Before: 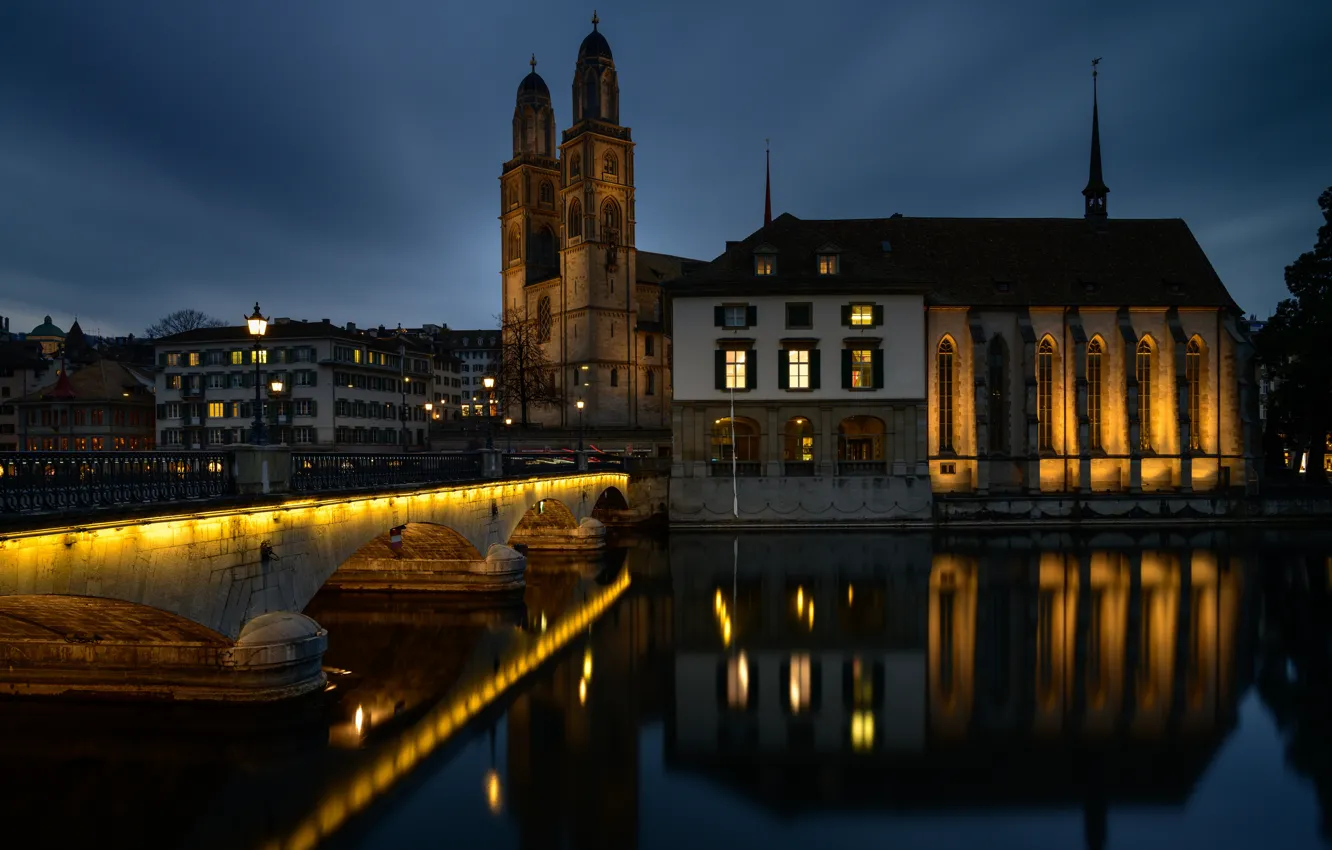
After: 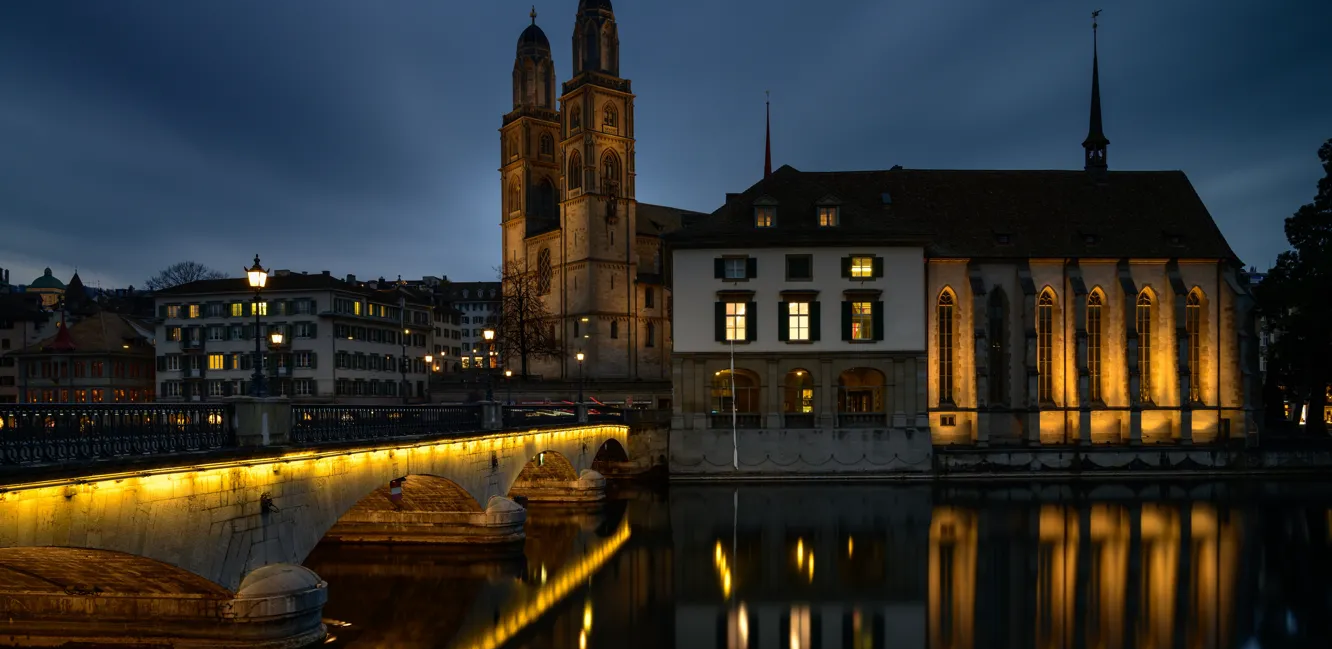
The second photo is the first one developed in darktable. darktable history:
crop: top 5.703%, bottom 17.942%
